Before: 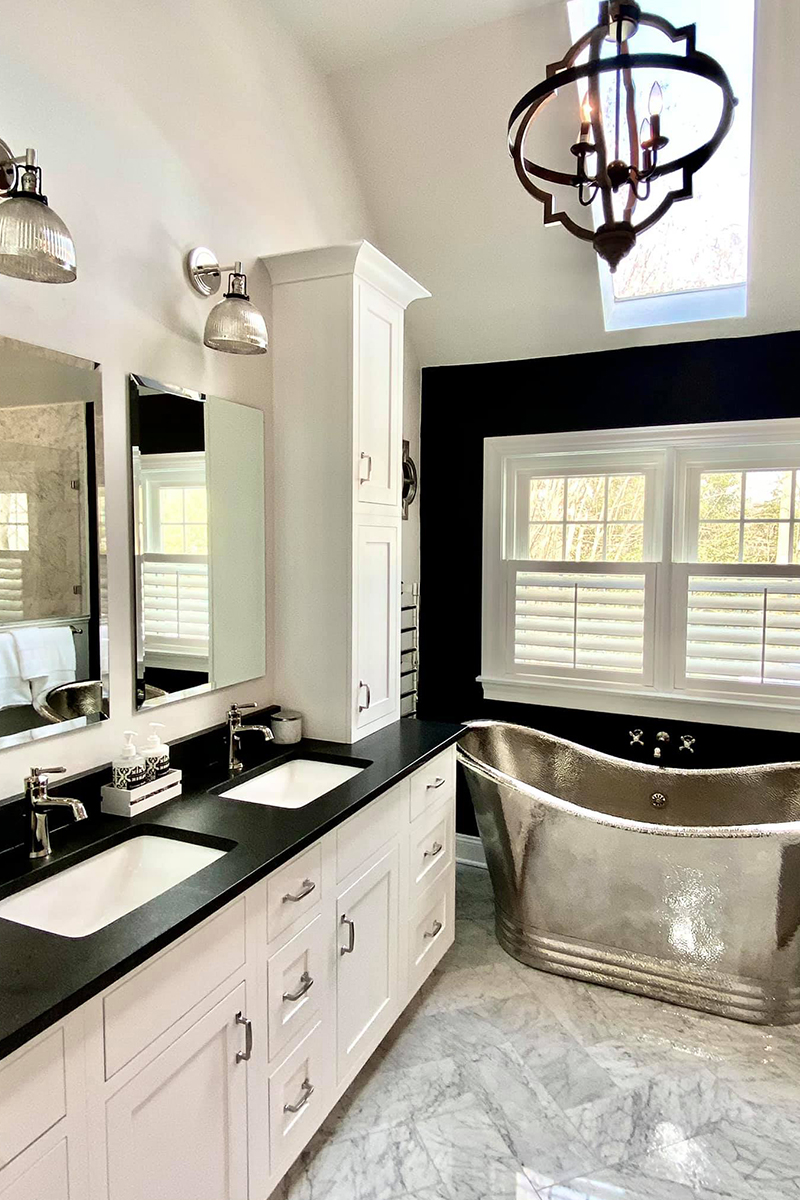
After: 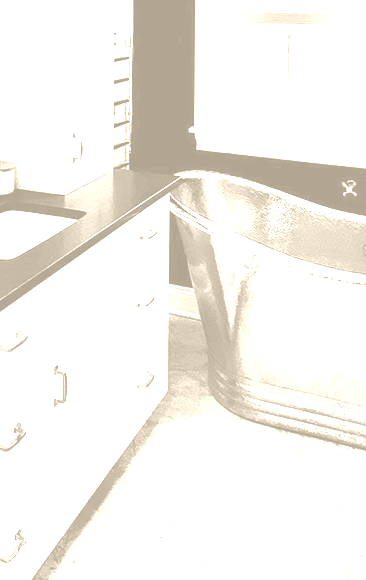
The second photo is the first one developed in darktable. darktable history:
contrast brightness saturation: contrast 0.43, brightness 0.56, saturation -0.19
colorize: hue 36°, saturation 71%, lightness 80.79%
shadows and highlights: shadows 5, soften with gaussian
crop: left 35.976%, top 45.819%, right 18.162%, bottom 5.807%
